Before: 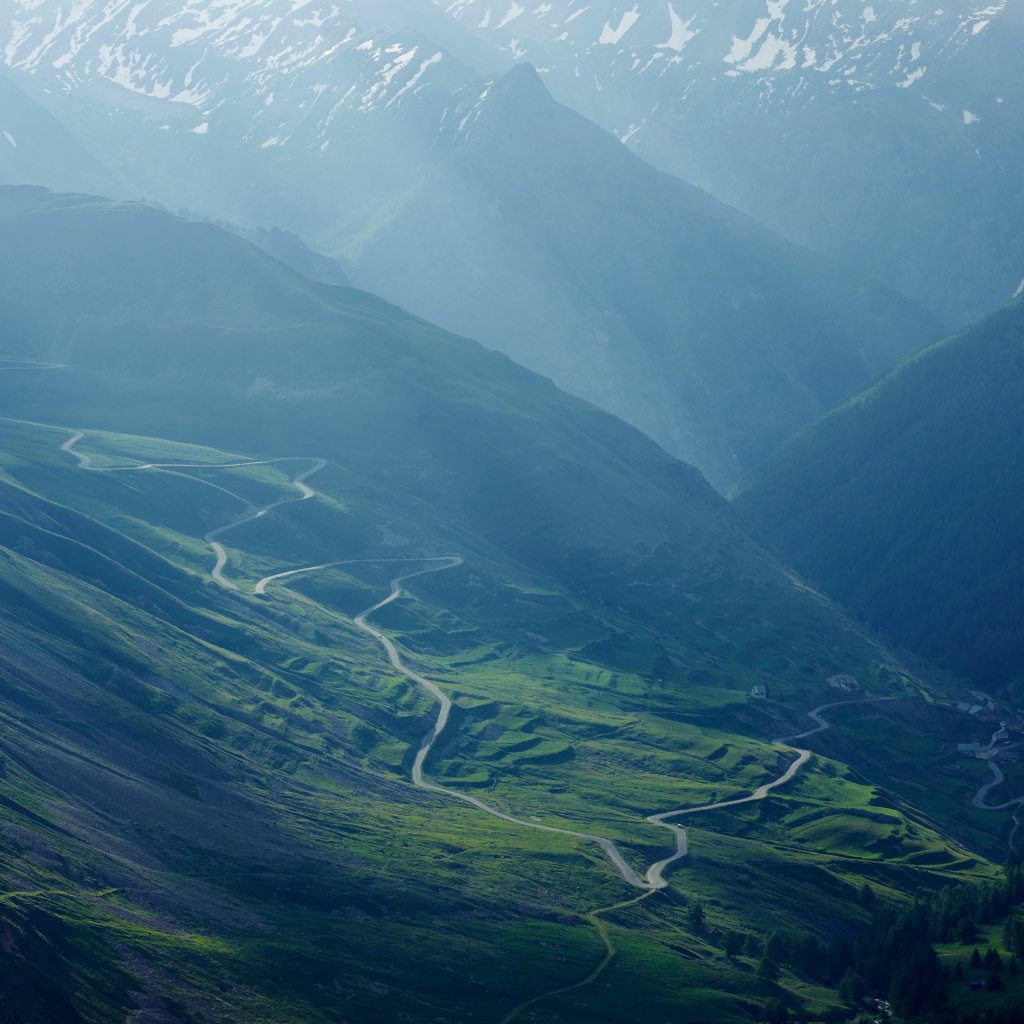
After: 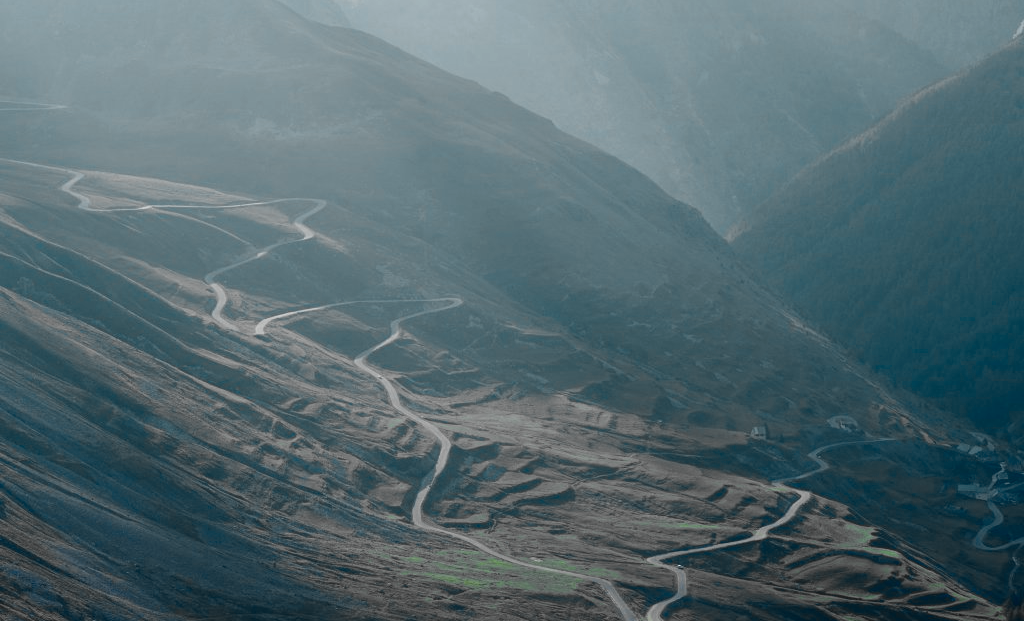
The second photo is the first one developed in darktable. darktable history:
crop and rotate: top 25.357%, bottom 13.942%
color balance rgb: perceptual saturation grading › global saturation 20%, global vibrance 20%
color zones: curves: ch0 [(0.257, 0.558) (0.75, 0.565)]; ch1 [(0.004, 0.857) (0.14, 0.416) (0.257, 0.695) (0.442, 0.032) (0.736, 0.266) (0.891, 0.741)]; ch2 [(0, 0.623) (0.112, 0.436) (0.271, 0.474) (0.516, 0.64) (0.743, 0.286)]
